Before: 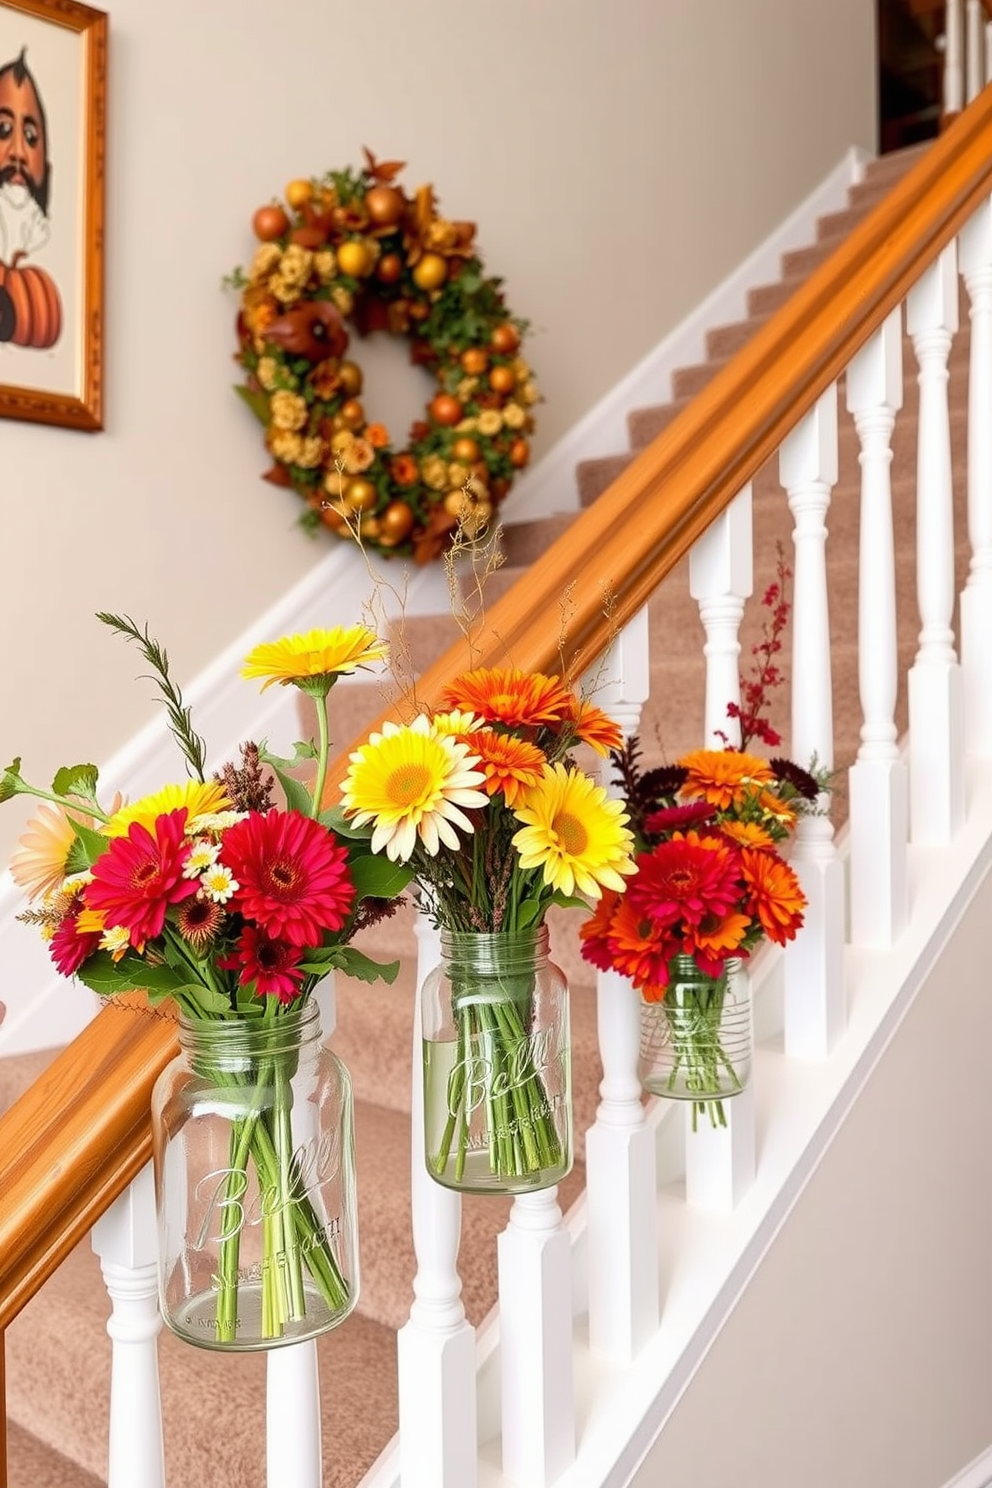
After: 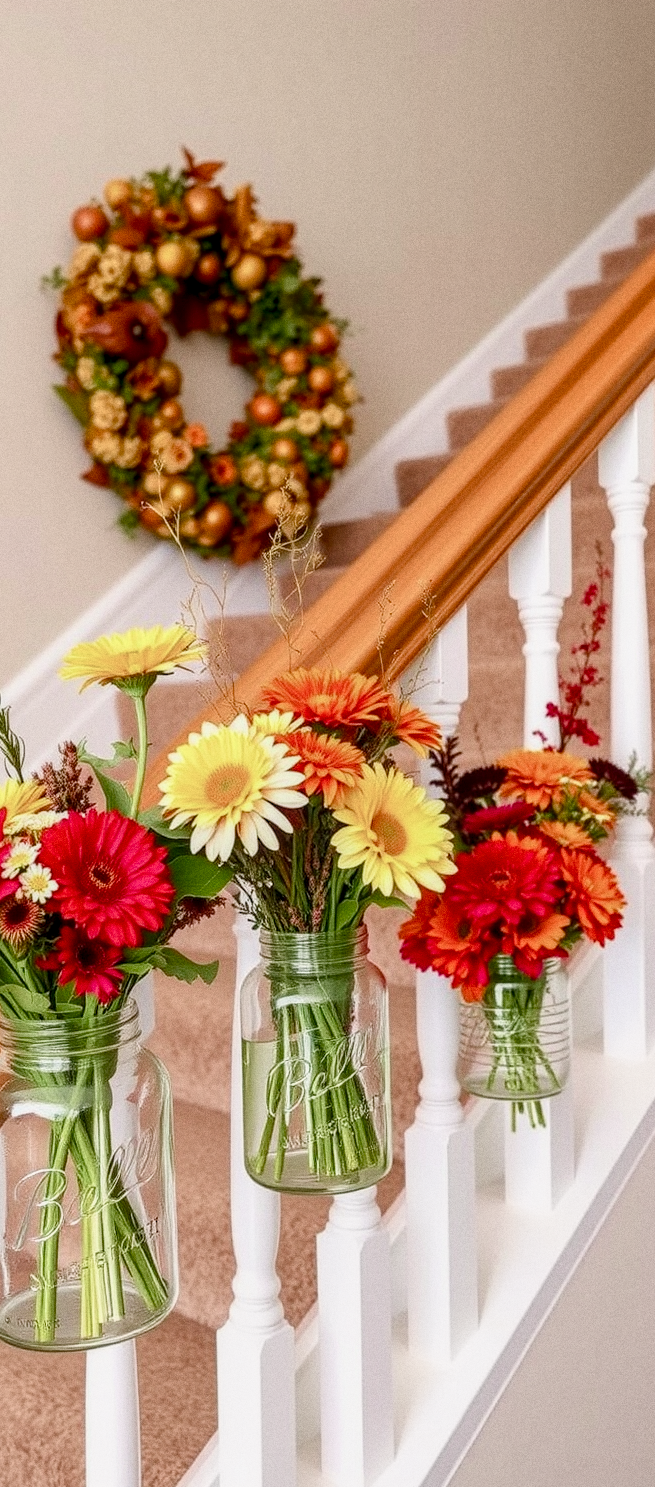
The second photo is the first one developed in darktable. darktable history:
velvia: on, module defaults
local contrast: detail 130%
sharpen: radius 2.883, amount 0.868, threshold 47.523
crop and rotate: left 18.442%, right 15.508%
grain: coarseness 0.47 ISO
color balance rgb: shadows lift › chroma 1%, shadows lift › hue 113°, highlights gain › chroma 0.2%, highlights gain › hue 333°, perceptual saturation grading › global saturation 20%, perceptual saturation grading › highlights -50%, perceptual saturation grading › shadows 25%, contrast -10%
